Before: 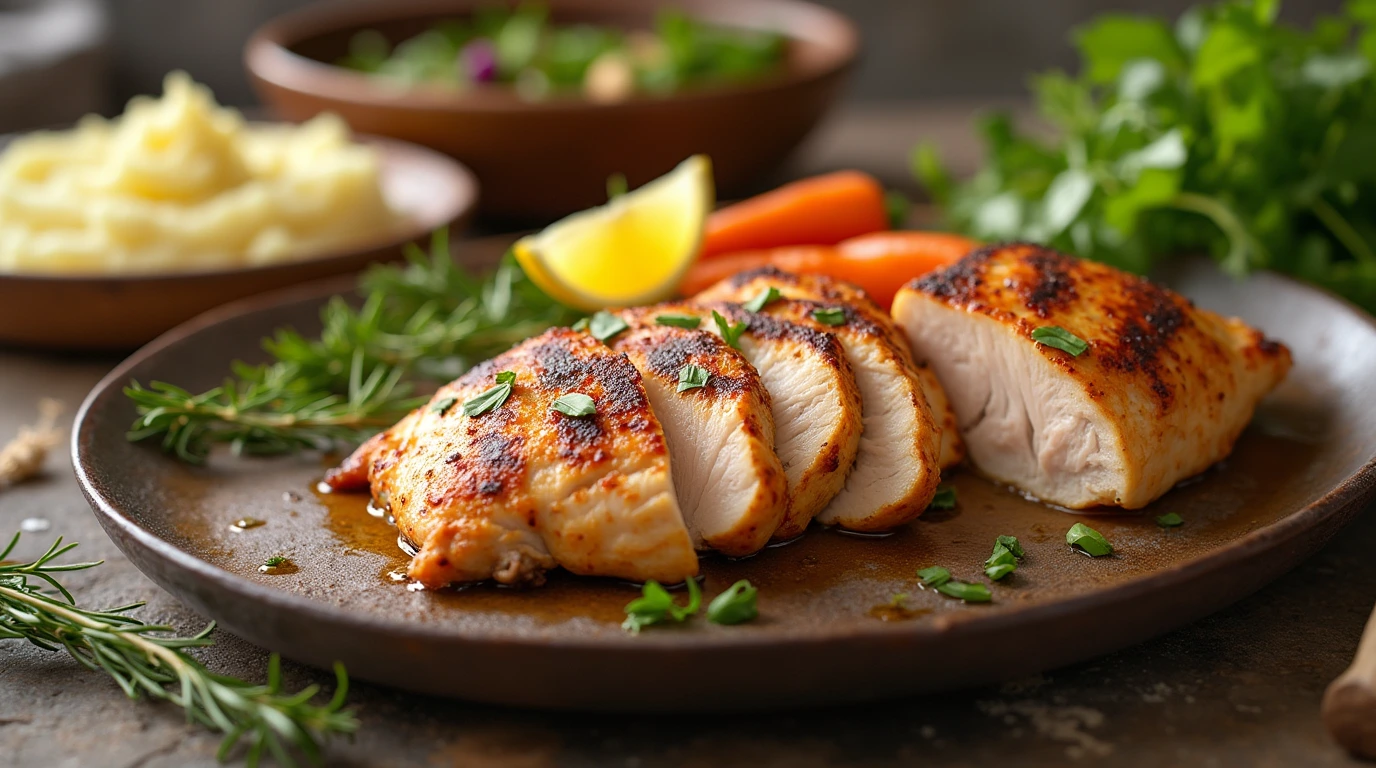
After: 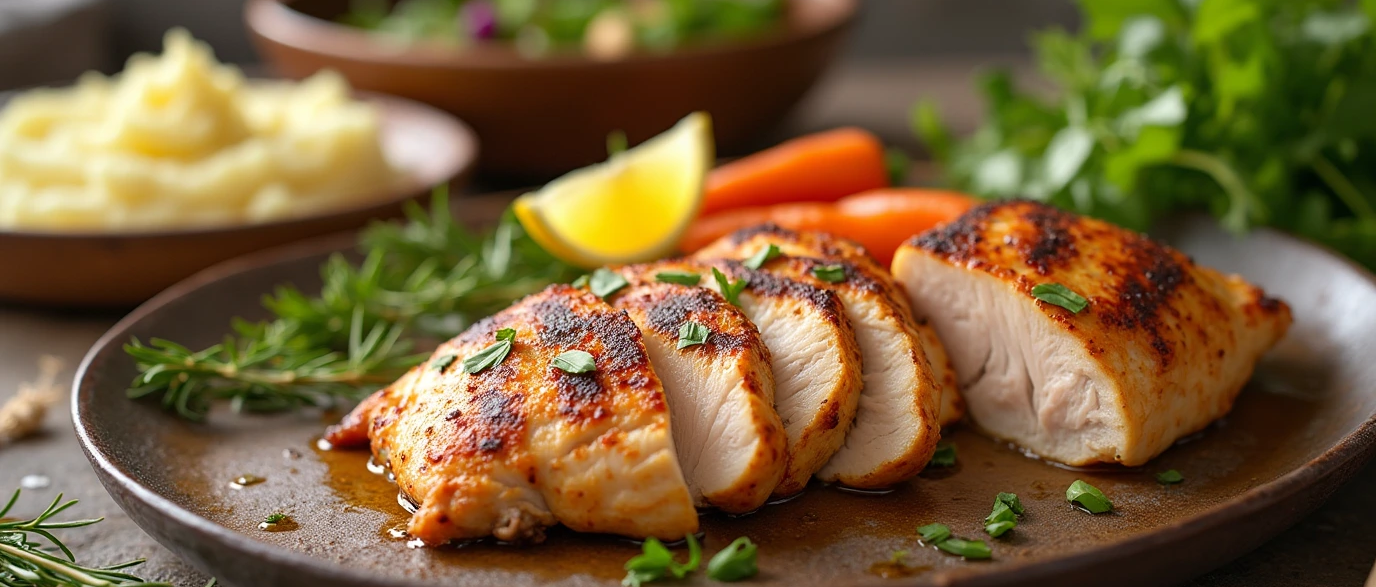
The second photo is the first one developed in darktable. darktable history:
crop: top 5.716%, bottom 17.75%
